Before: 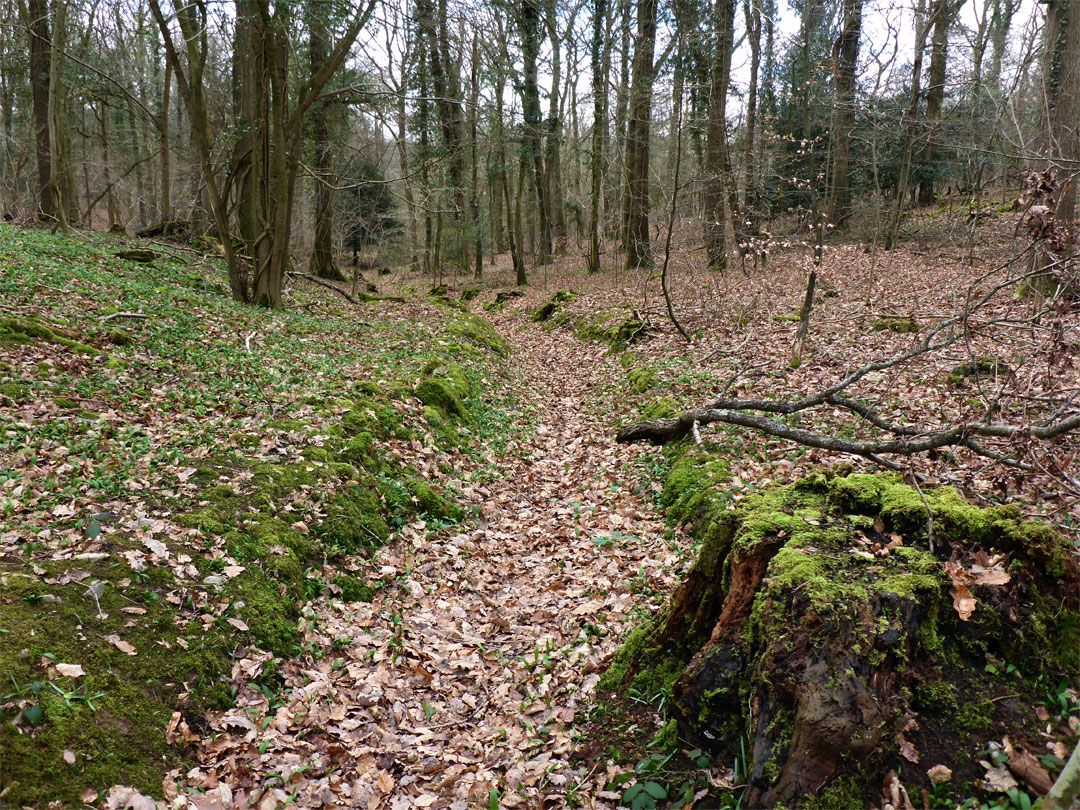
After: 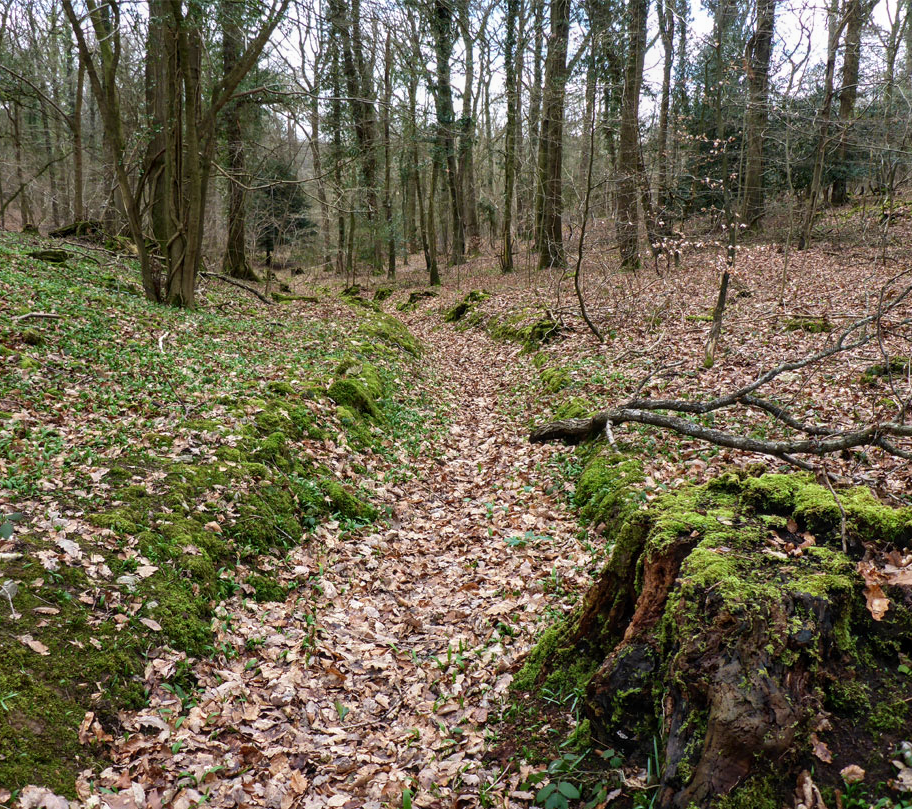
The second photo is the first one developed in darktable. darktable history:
crop: left 8.056%, right 7.465%
local contrast: detail 117%
